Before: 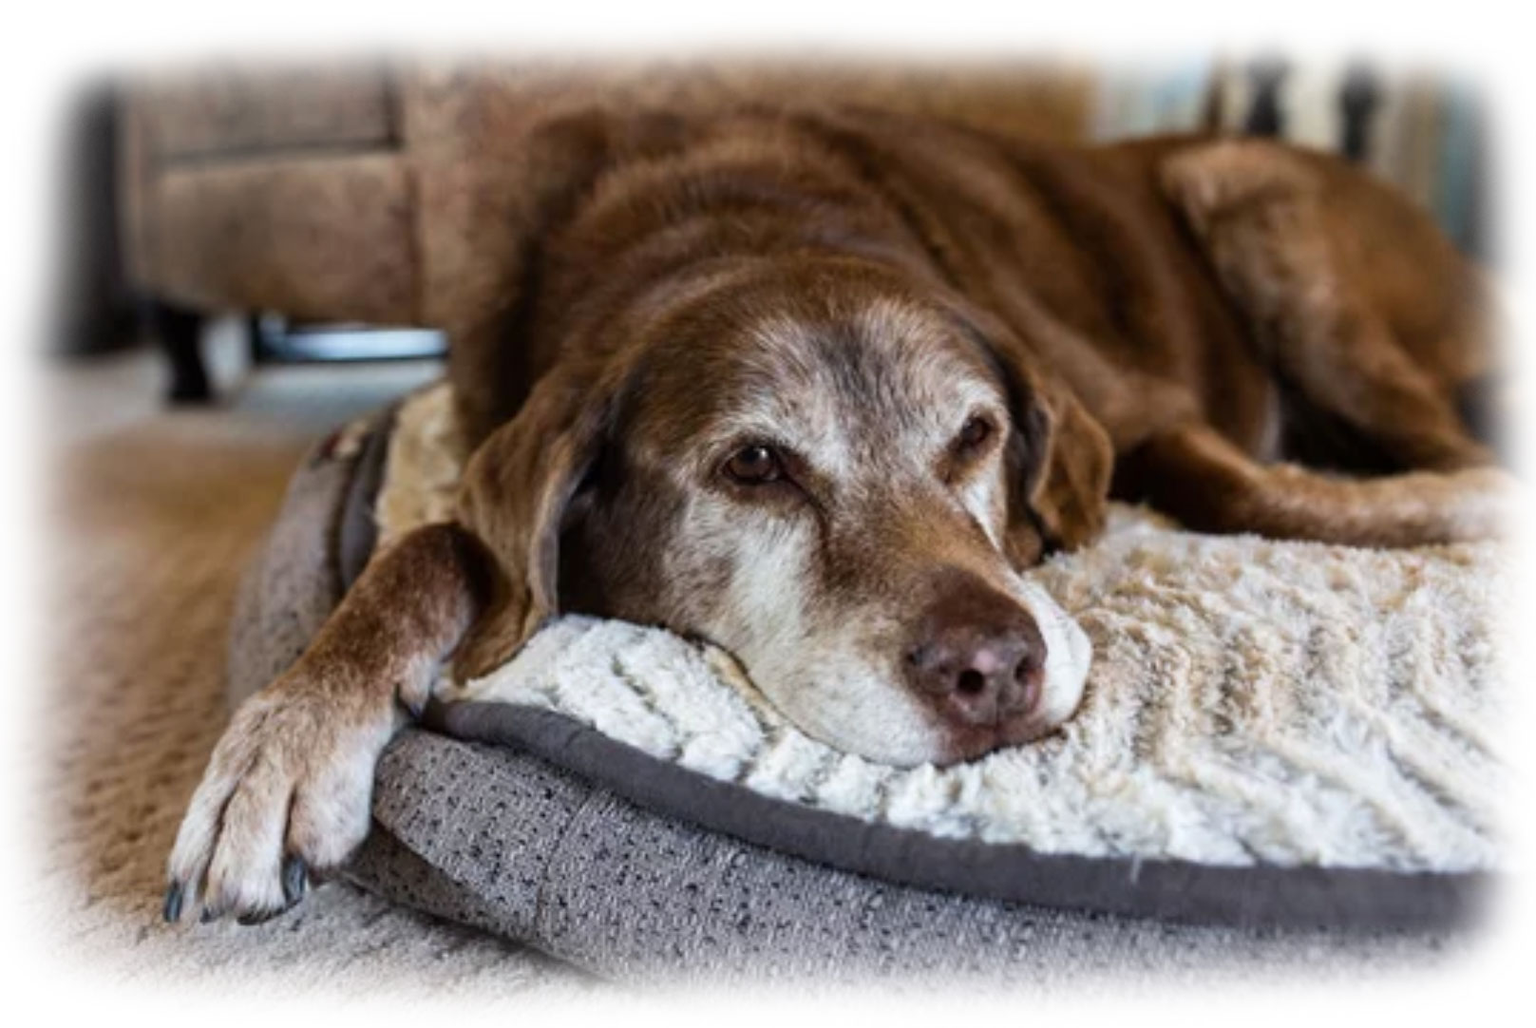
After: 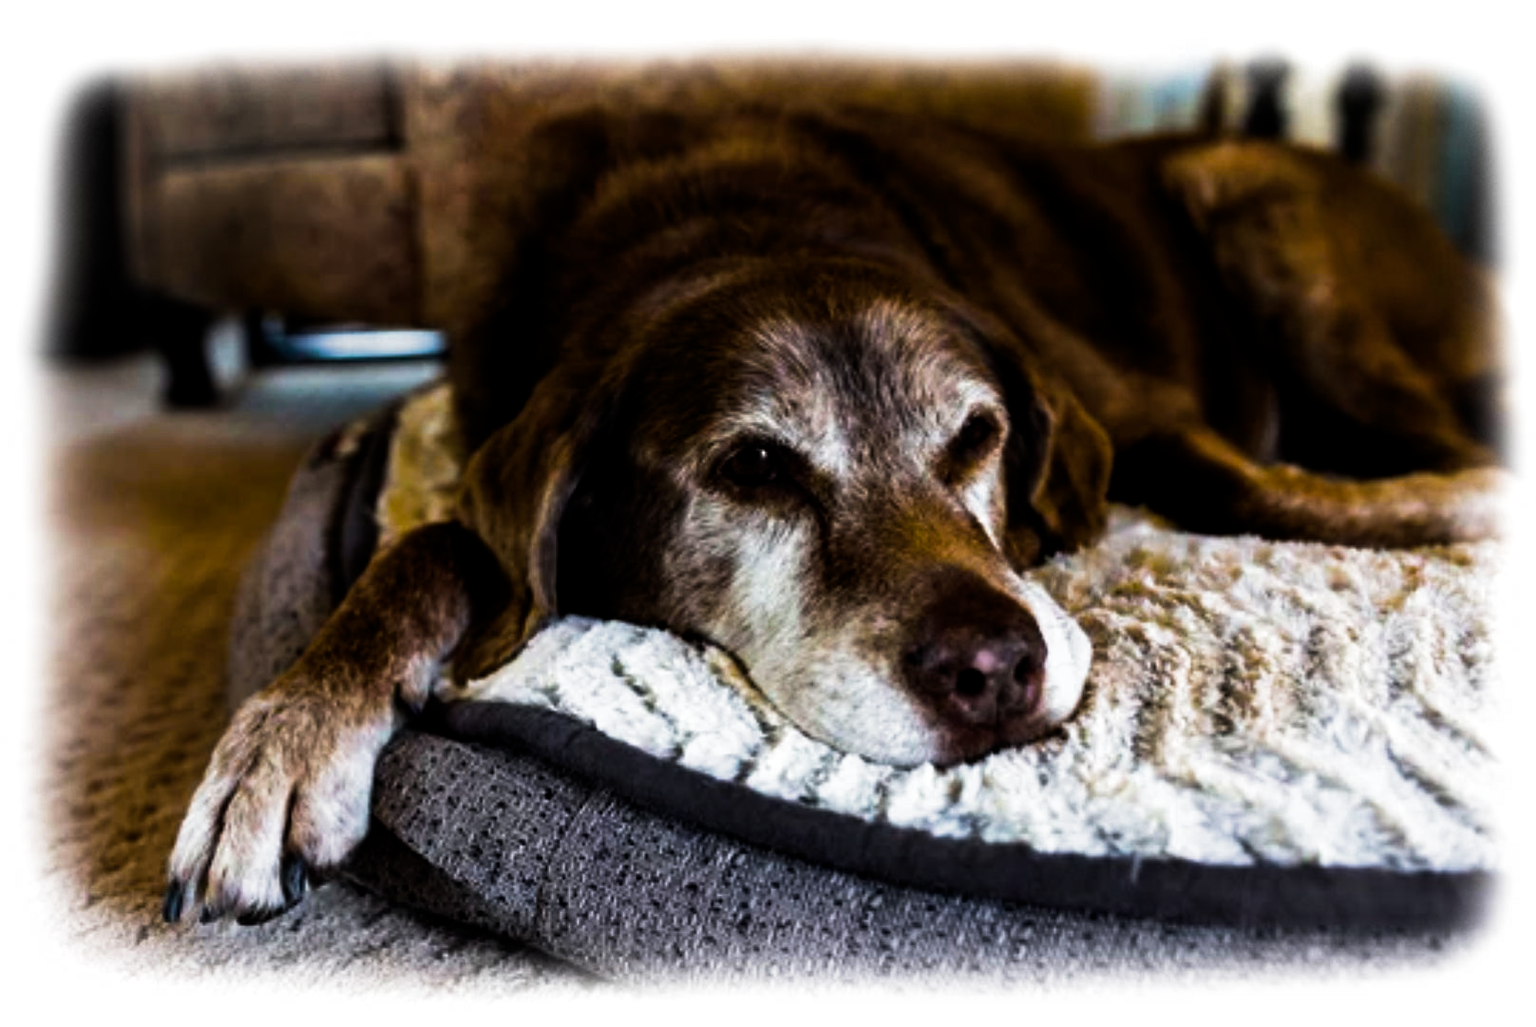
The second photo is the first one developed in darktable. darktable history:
exposure: exposure -1 EV, compensate highlight preservation false
filmic rgb: middle gray luminance 21.73%, black relative exposure -14 EV, white relative exposure 2.96 EV, threshold 6 EV, target black luminance 0%, hardness 8.81, latitude 59.69%, contrast 1.208, highlights saturation mix 5%, shadows ↔ highlights balance 41.6%, add noise in highlights 0, color science v3 (2019), use custom middle-gray values true, iterations of high-quality reconstruction 0, contrast in highlights soft, enable highlight reconstruction true
color balance rgb: linear chroma grading › shadows -30%, linear chroma grading › global chroma 35%, perceptual saturation grading › global saturation 75%, perceptual saturation grading › shadows -30%, perceptual brilliance grading › highlights 75%, perceptual brilliance grading › shadows -30%, global vibrance 35%
contrast brightness saturation: saturation -0.1
